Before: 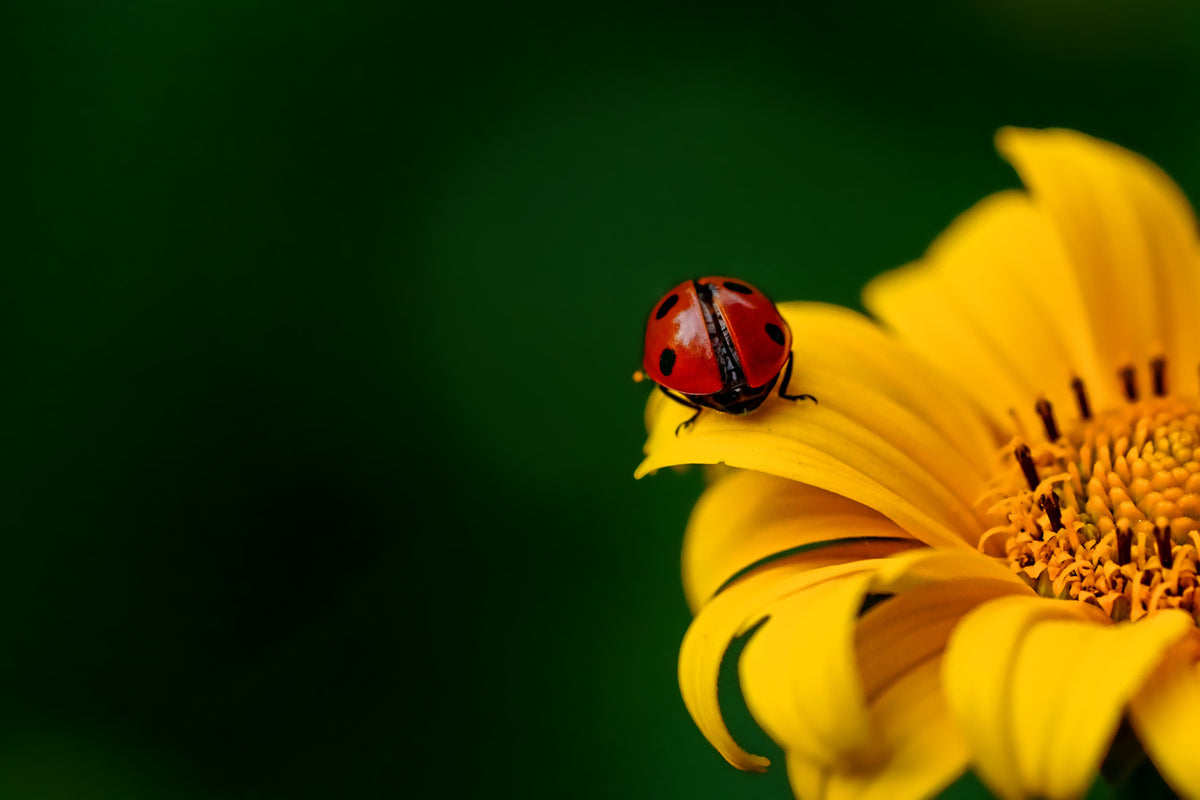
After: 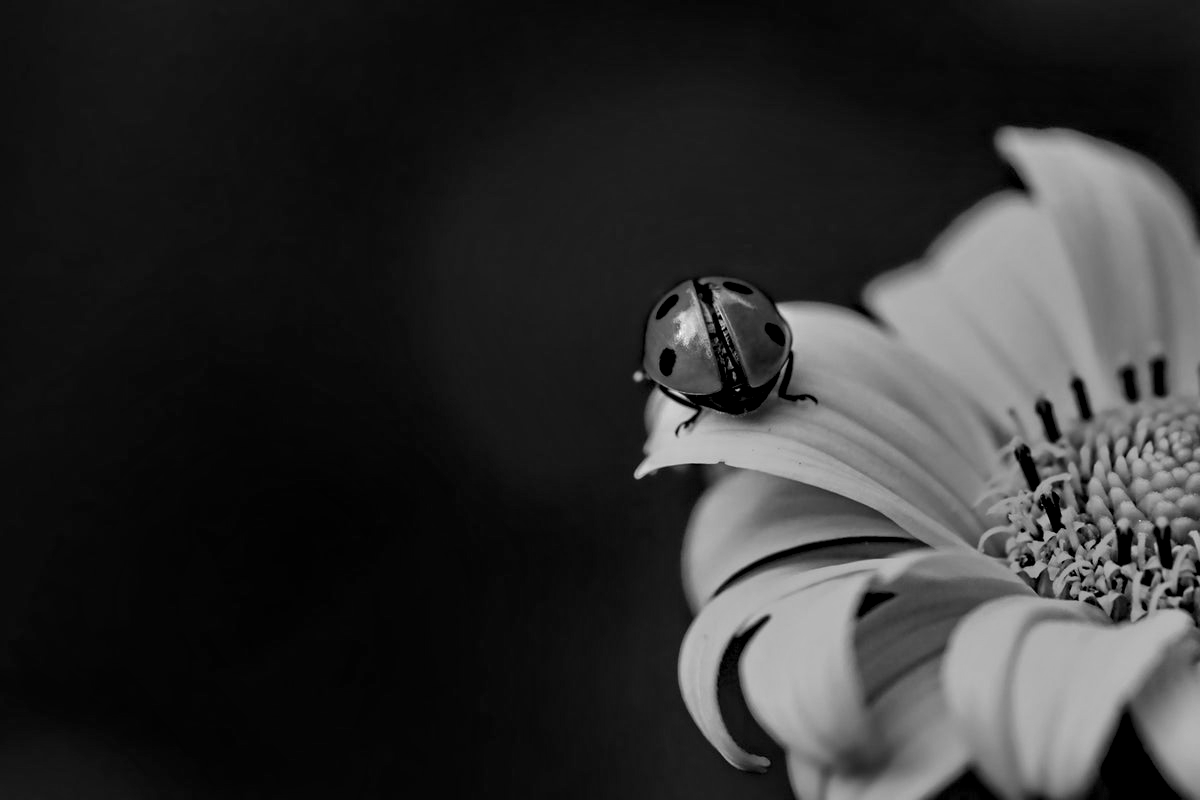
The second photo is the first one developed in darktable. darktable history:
color calibration: output gray [0.246, 0.254, 0.501, 0], gray › normalize channels true, illuminant same as pipeline (D50), adaptation XYZ, x 0.346, y 0.359, gamut compression 0
contrast equalizer: y [[0.601, 0.6, 0.598, 0.598, 0.6, 0.601], [0.5 ×6], [0.5 ×6], [0 ×6], [0 ×6]]
